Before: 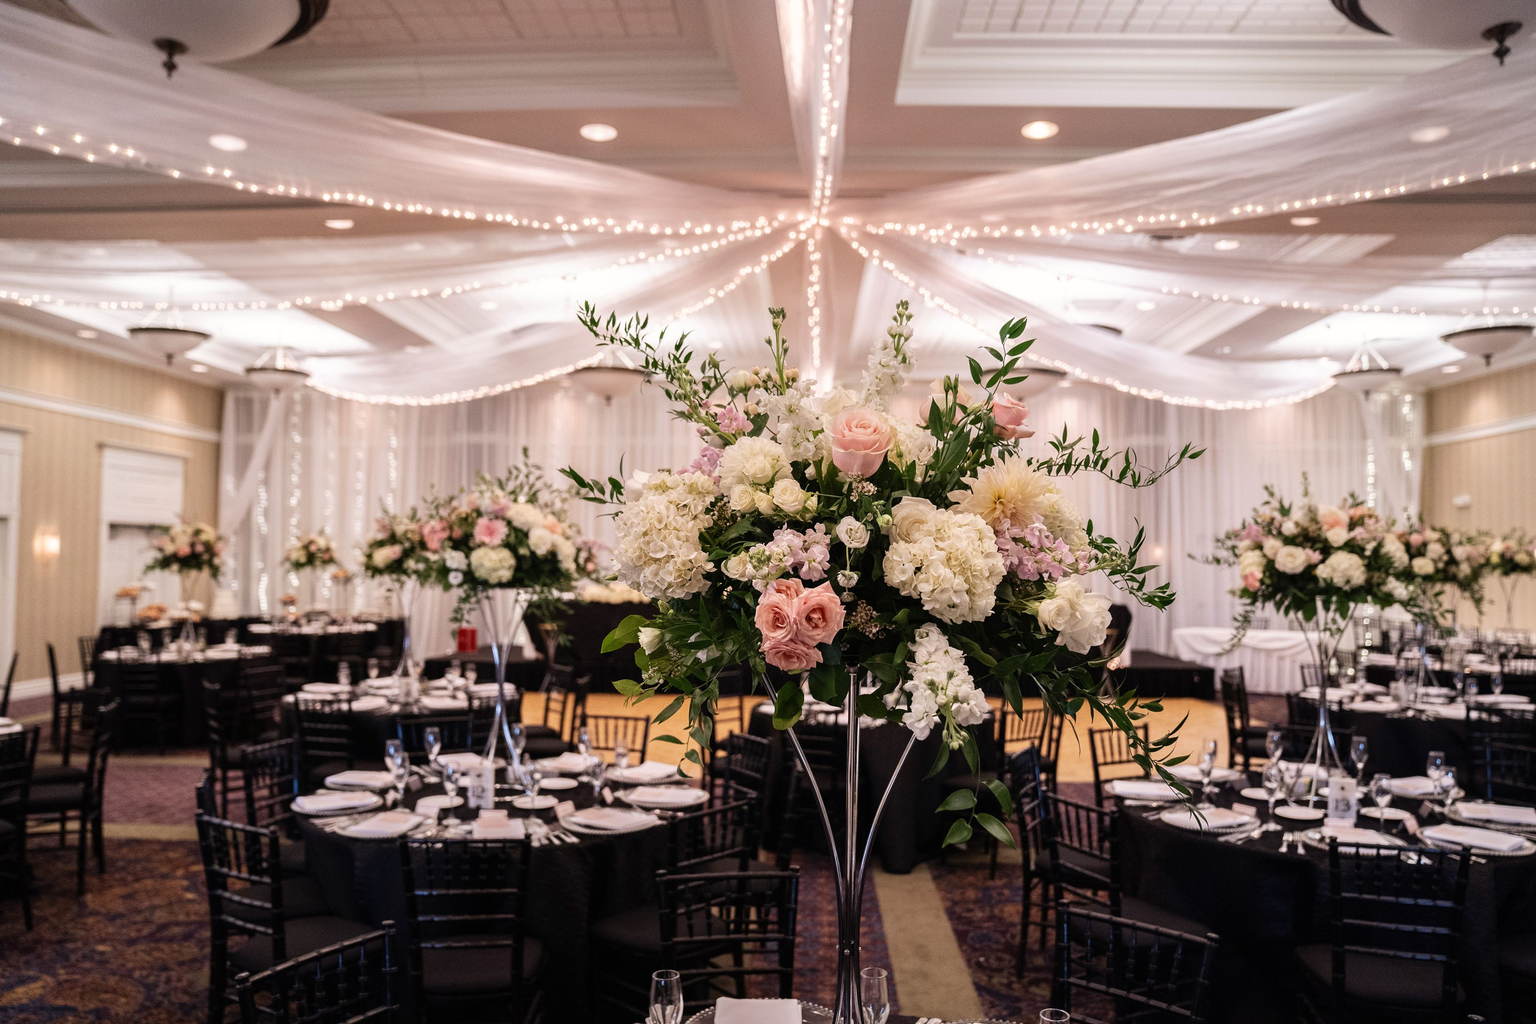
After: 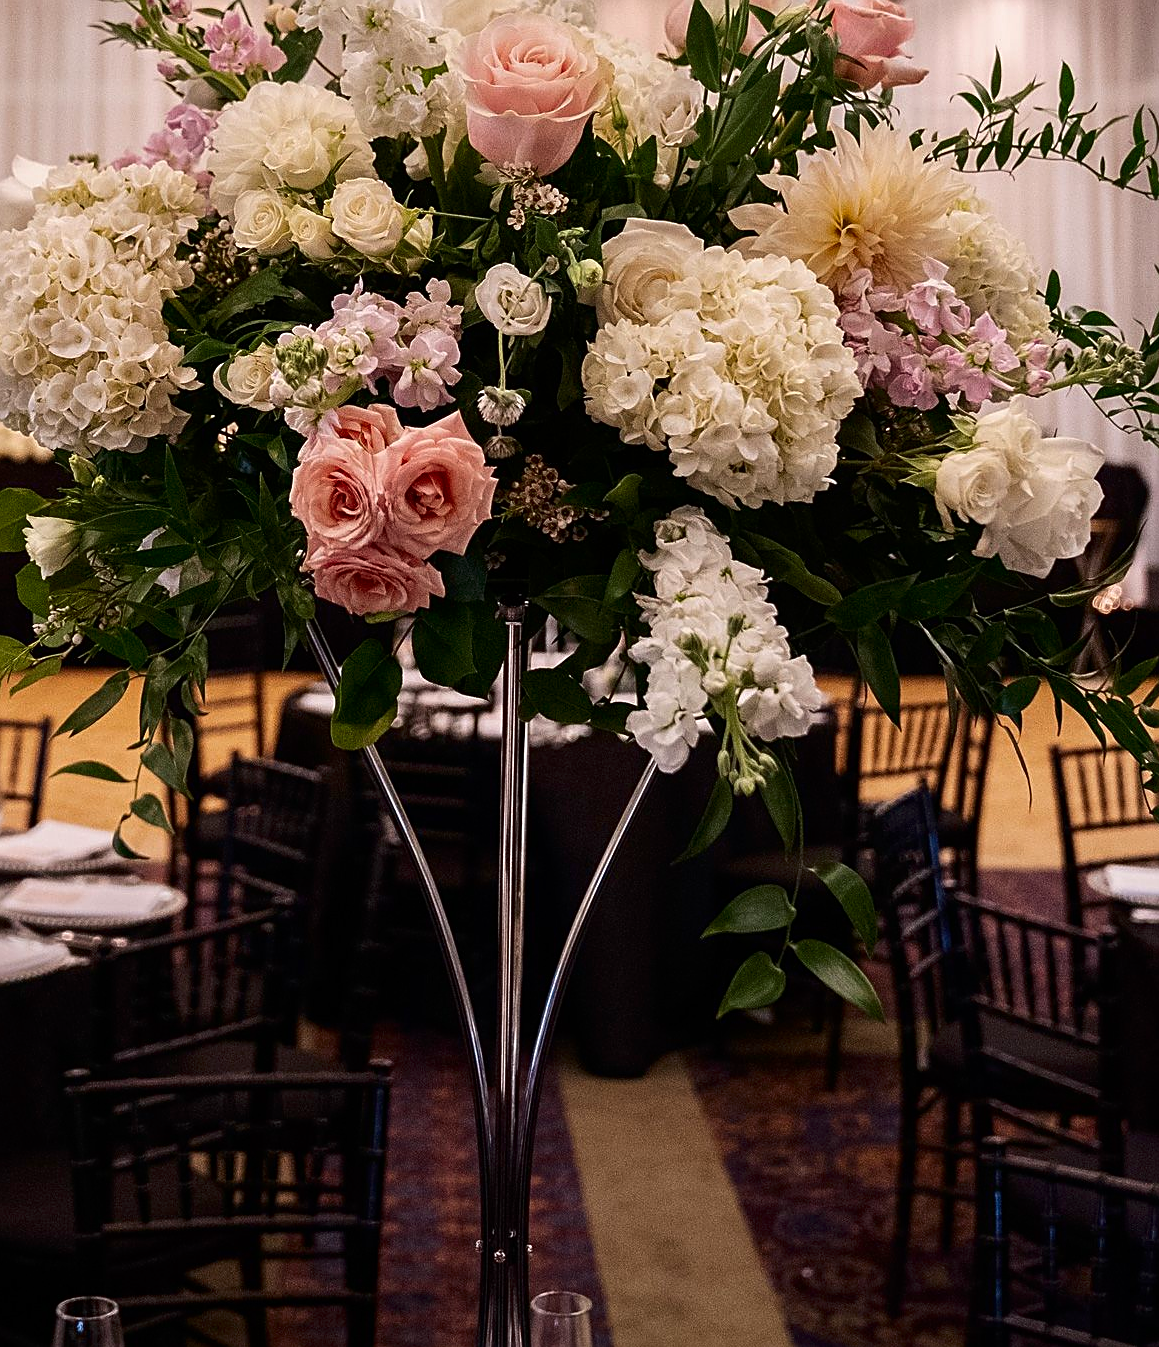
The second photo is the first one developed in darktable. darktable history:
sharpen: on, module defaults
crop: left 40.878%, top 39.176%, right 25.993%, bottom 3.081%
contrast brightness saturation: contrast 0.07, brightness -0.14, saturation 0.11
